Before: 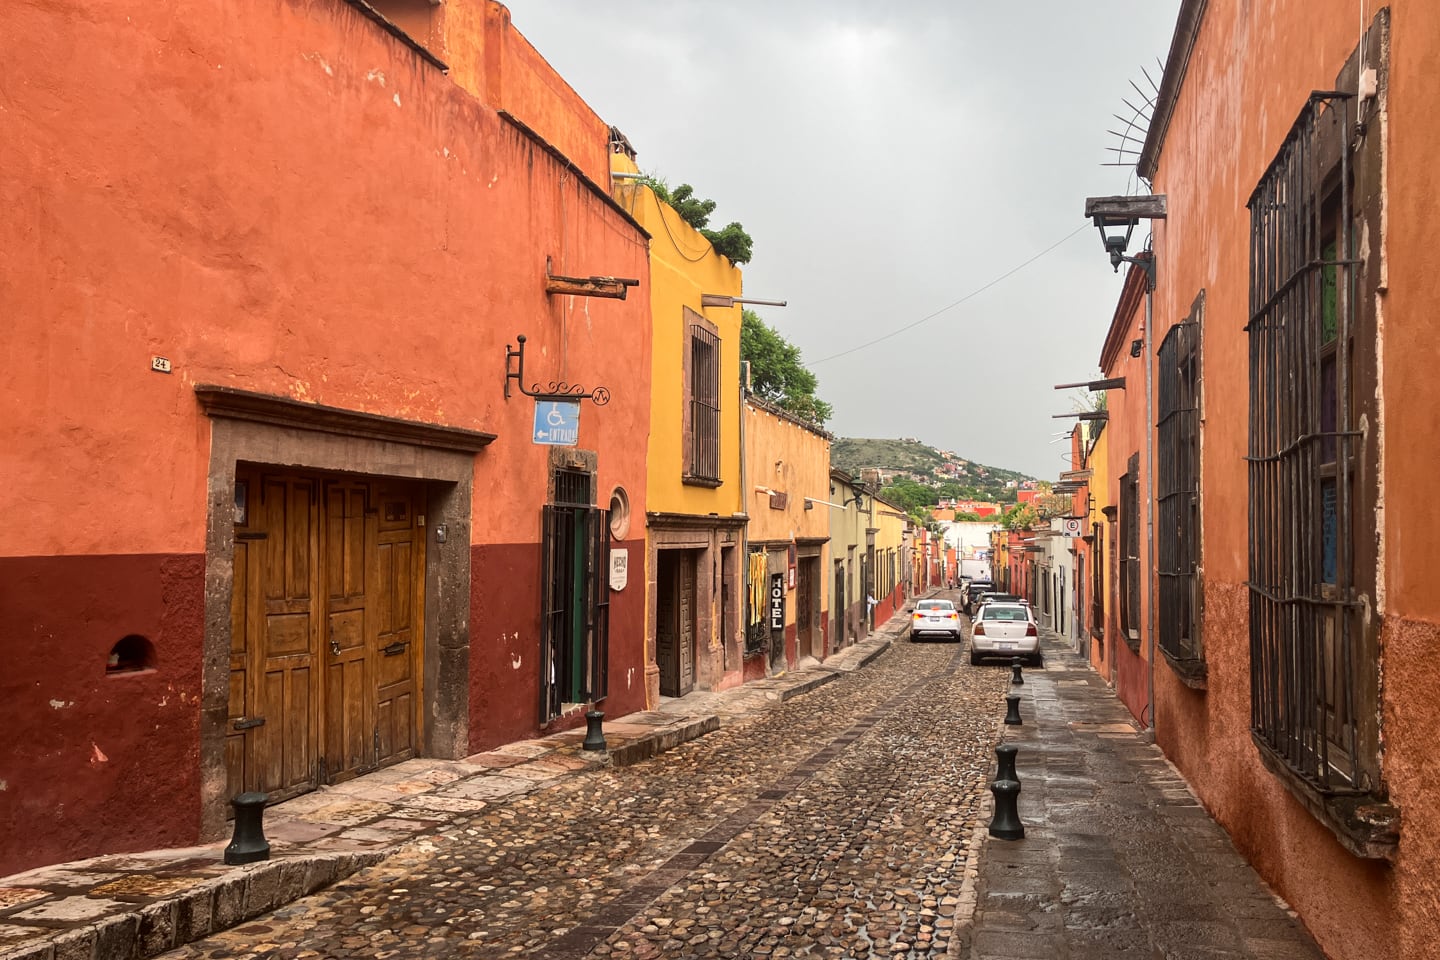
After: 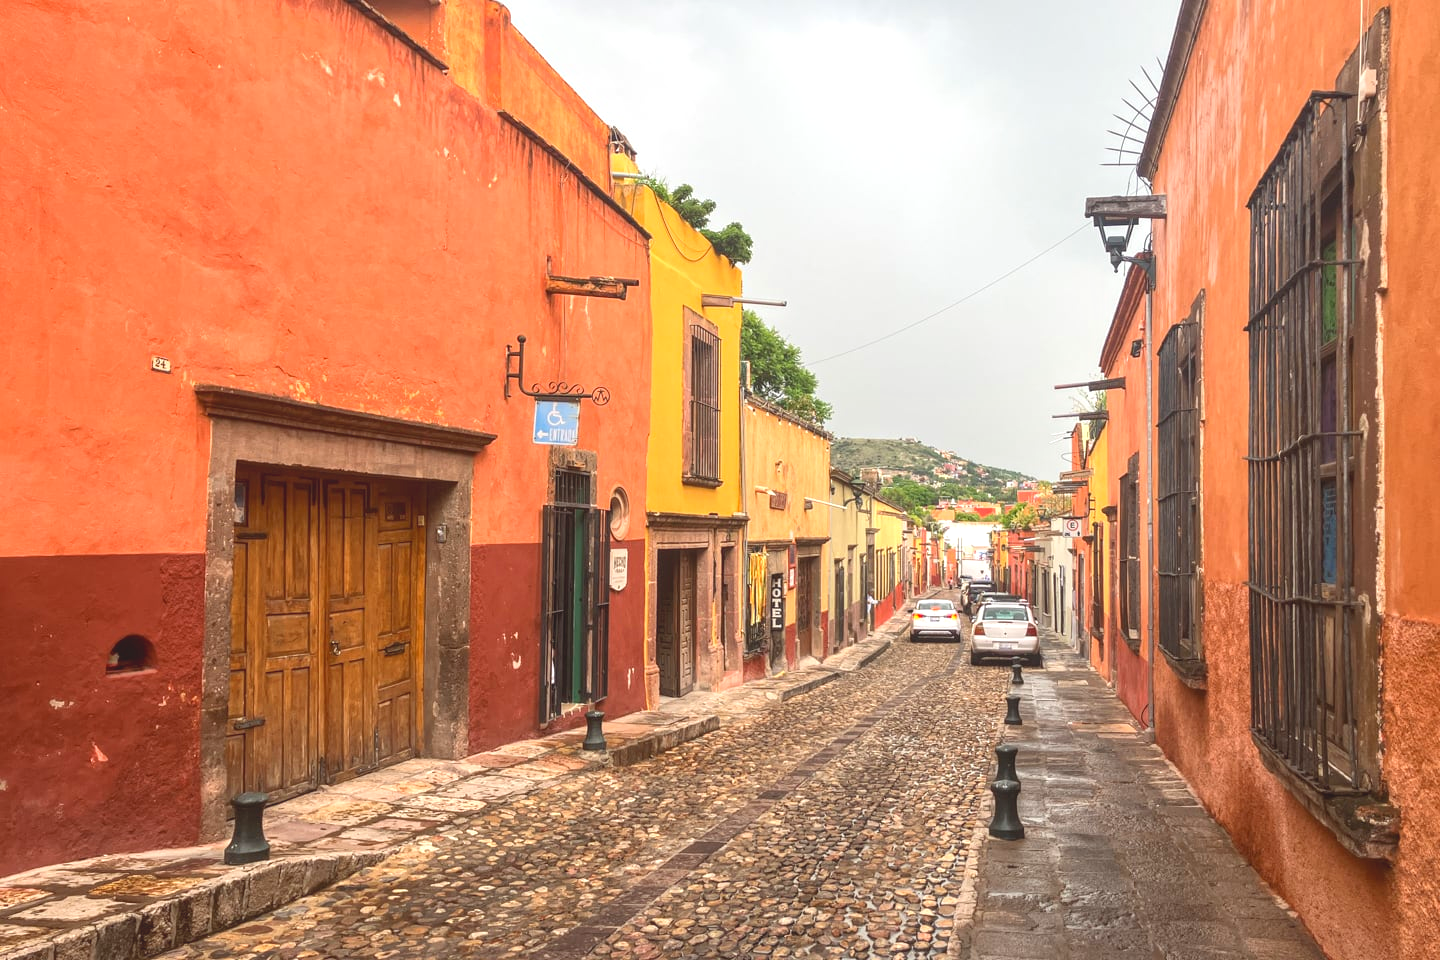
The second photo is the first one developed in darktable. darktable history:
levels: white 99.92%
contrast brightness saturation: contrast -0.297
local contrast: on, module defaults
exposure: black level correction 0, exposure 1.01 EV, compensate highlight preservation false
